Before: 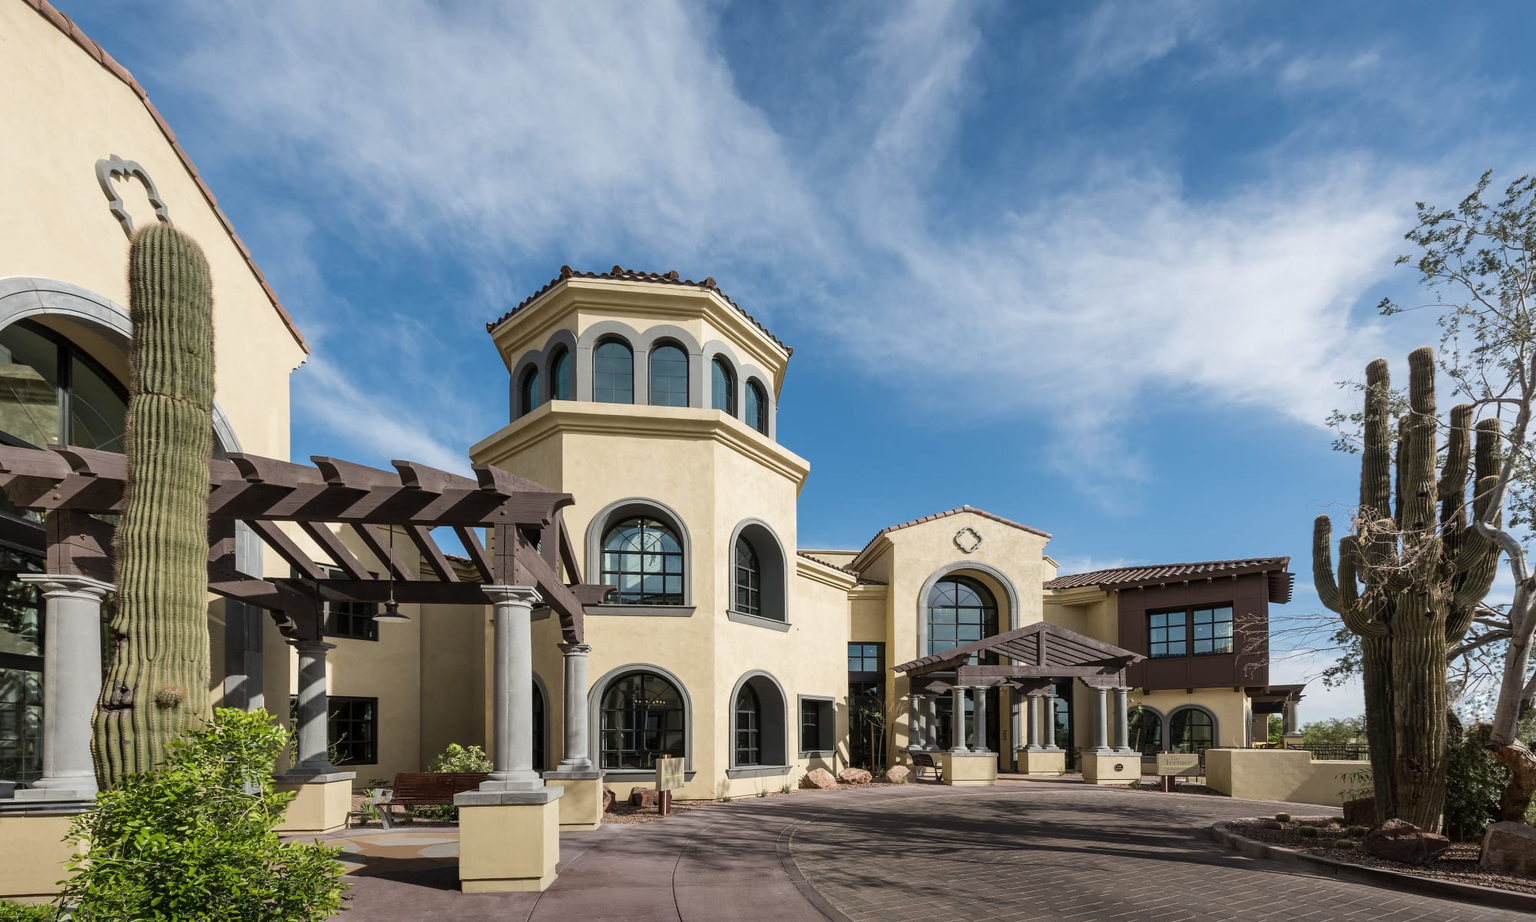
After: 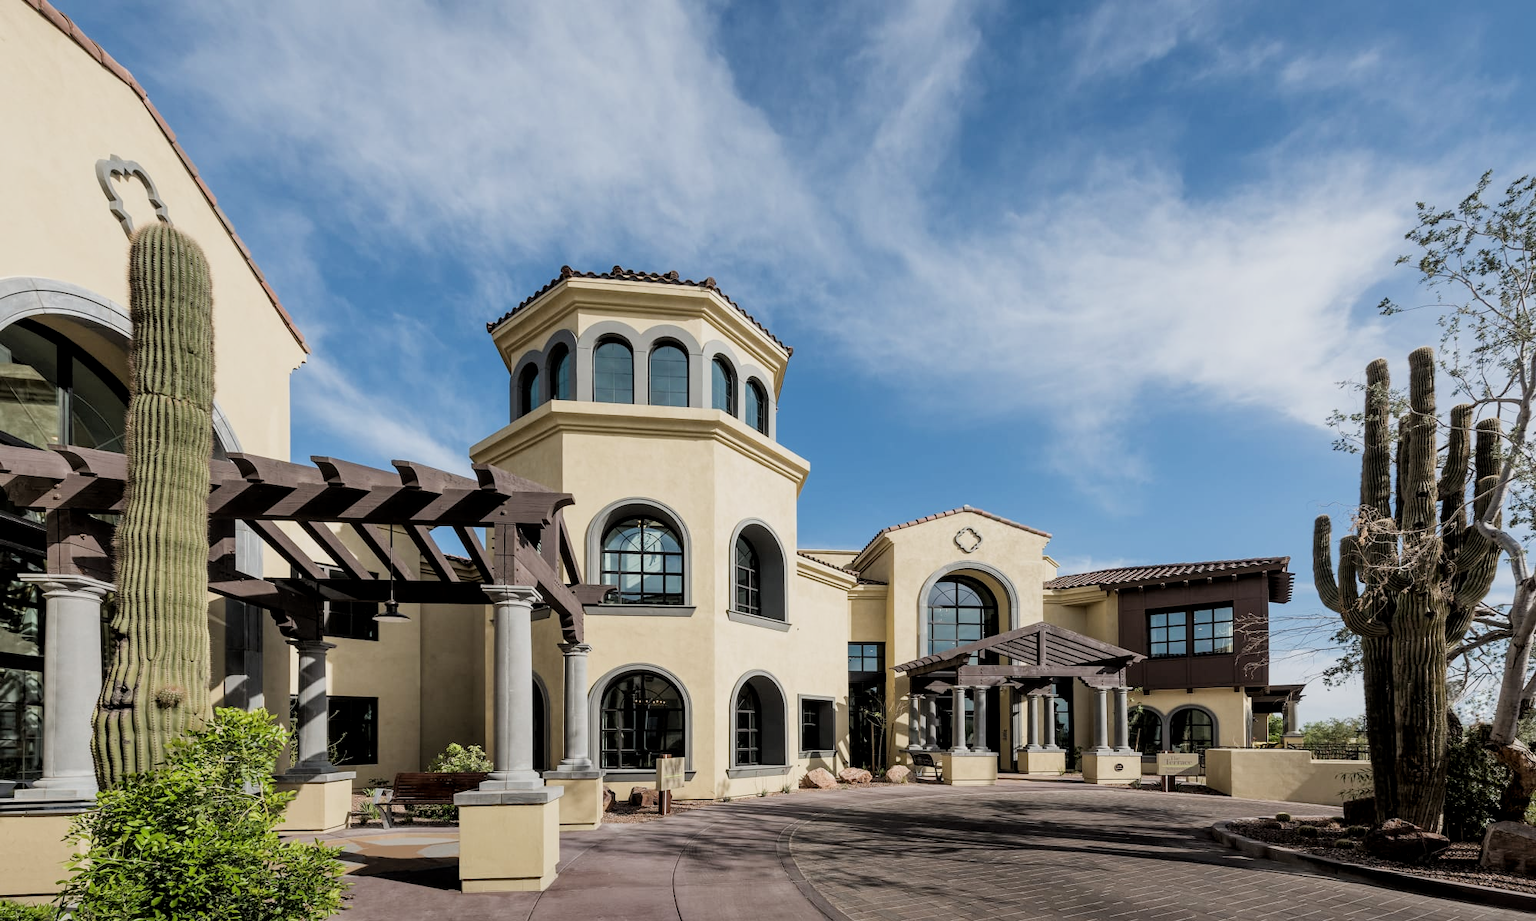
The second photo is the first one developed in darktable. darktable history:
exposure: exposure 0.201 EV, compensate highlight preservation false
filmic rgb: black relative exposure -7.95 EV, white relative exposure 4.14 EV, threshold 3.01 EV, hardness 4.03, latitude 51.24%, contrast 1.01, shadows ↔ highlights balance 5.64%, enable highlight reconstruction true
local contrast: highlights 105%, shadows 99%, detail 120%, midtone range 0.2
